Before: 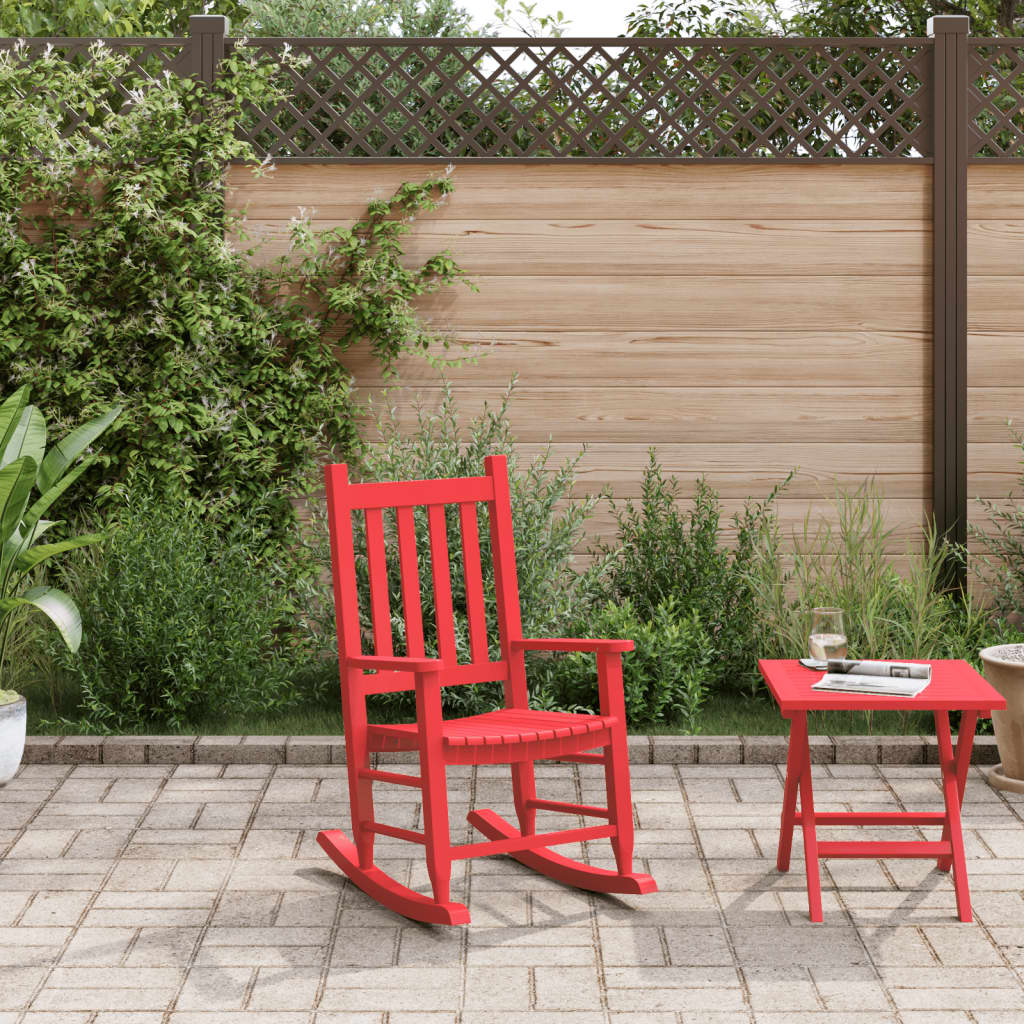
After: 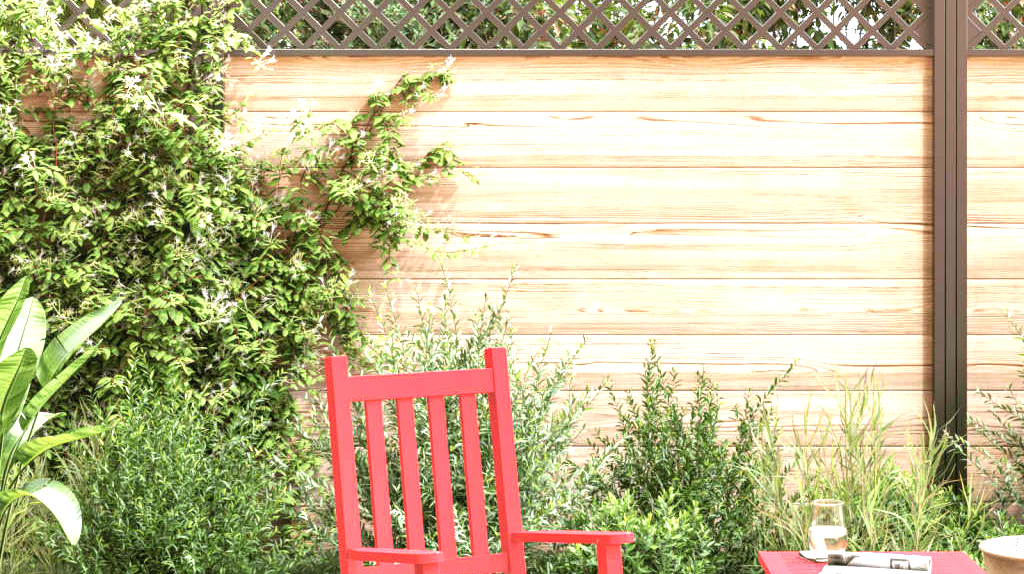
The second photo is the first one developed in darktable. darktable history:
crop and rotate: top 10.605%, bottom 33.274%
local contrast: on, module defaults
exposure: black level correction 0, exposure 1.5 EV, compensate highlight preservation false
